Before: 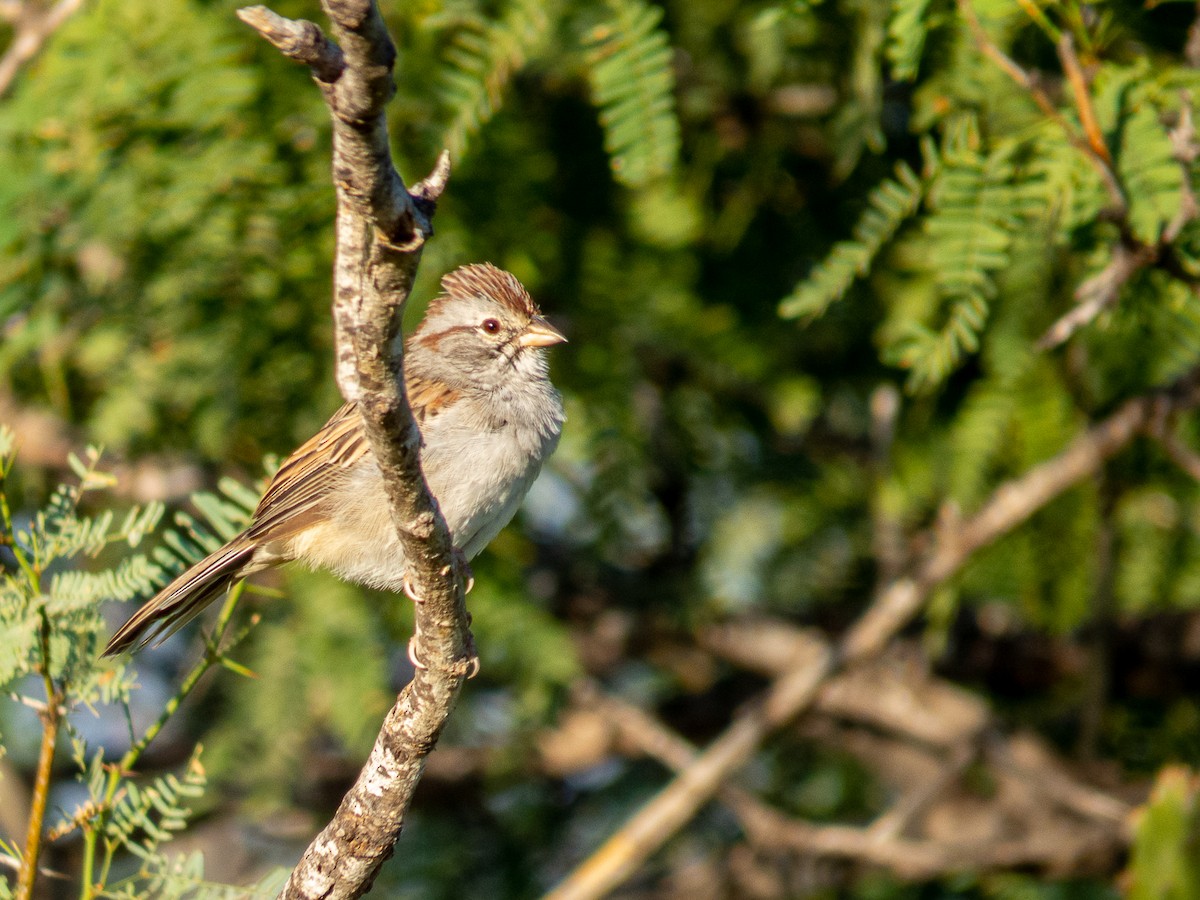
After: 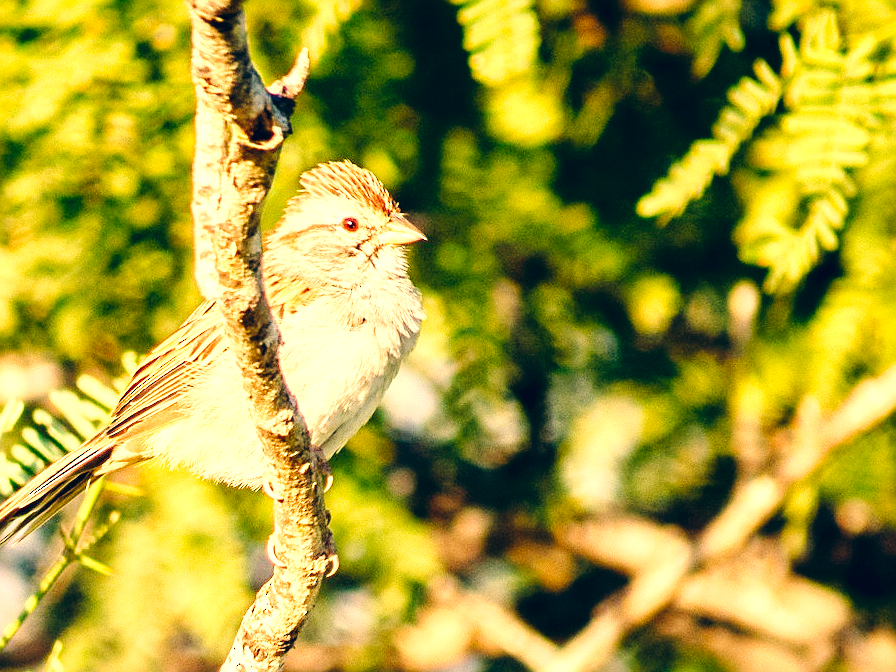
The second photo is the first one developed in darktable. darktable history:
base curve: curves: ch0 [(0, 0) (0.036, 0.025) (0.121, 0.166) (0.206, 0.329) (0.605, 0.79) (1, 1)], preserve colors none
crop and rotate: left 11.831%, top 11.346%, right 13.429%, bottom 13.899%
exposure: black level correction 0, exposure 1.388 EV, compensate exposure bias true, compensate highlight preservation false
sharpen: on, module defaults
local contrast: mode bilateral grid, contrast 20, coarseness 50, detail 102%, midtone range 0.2
color correction: highlights a* 10.32, highlights b* 14.66, shadows a* -9.59, shadows b* -15.02
white balance: red 1.138, green 0.996, blue 0.812
